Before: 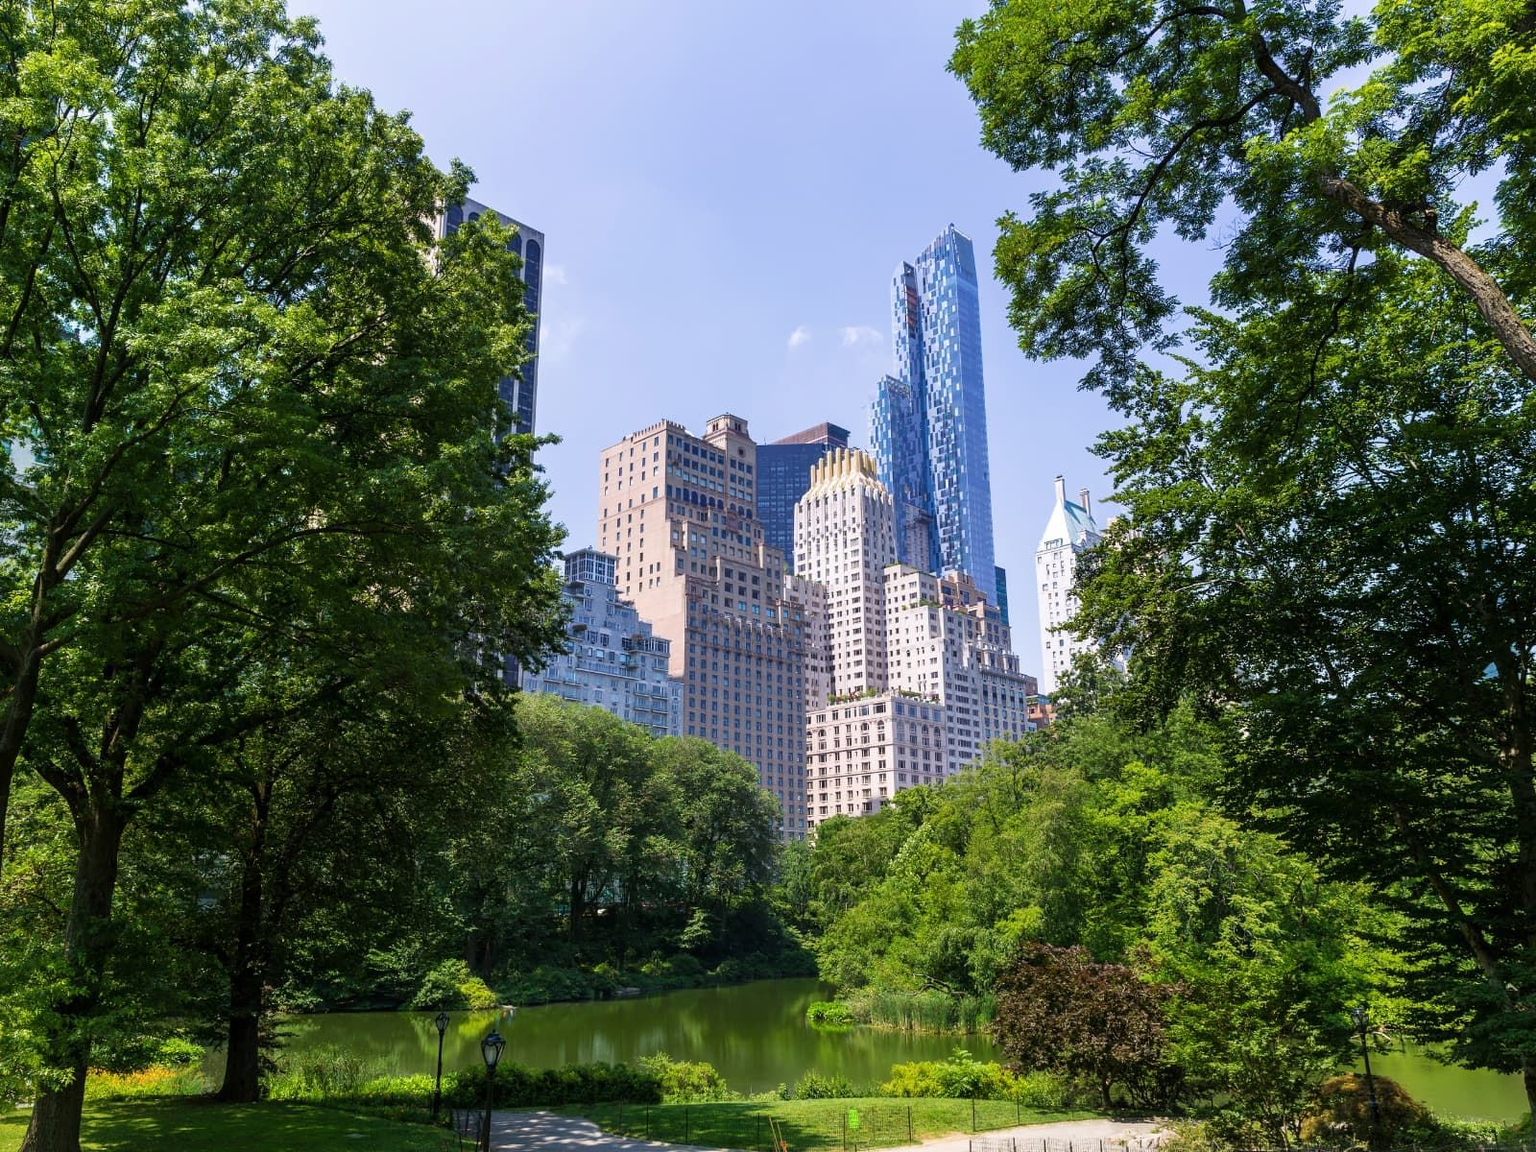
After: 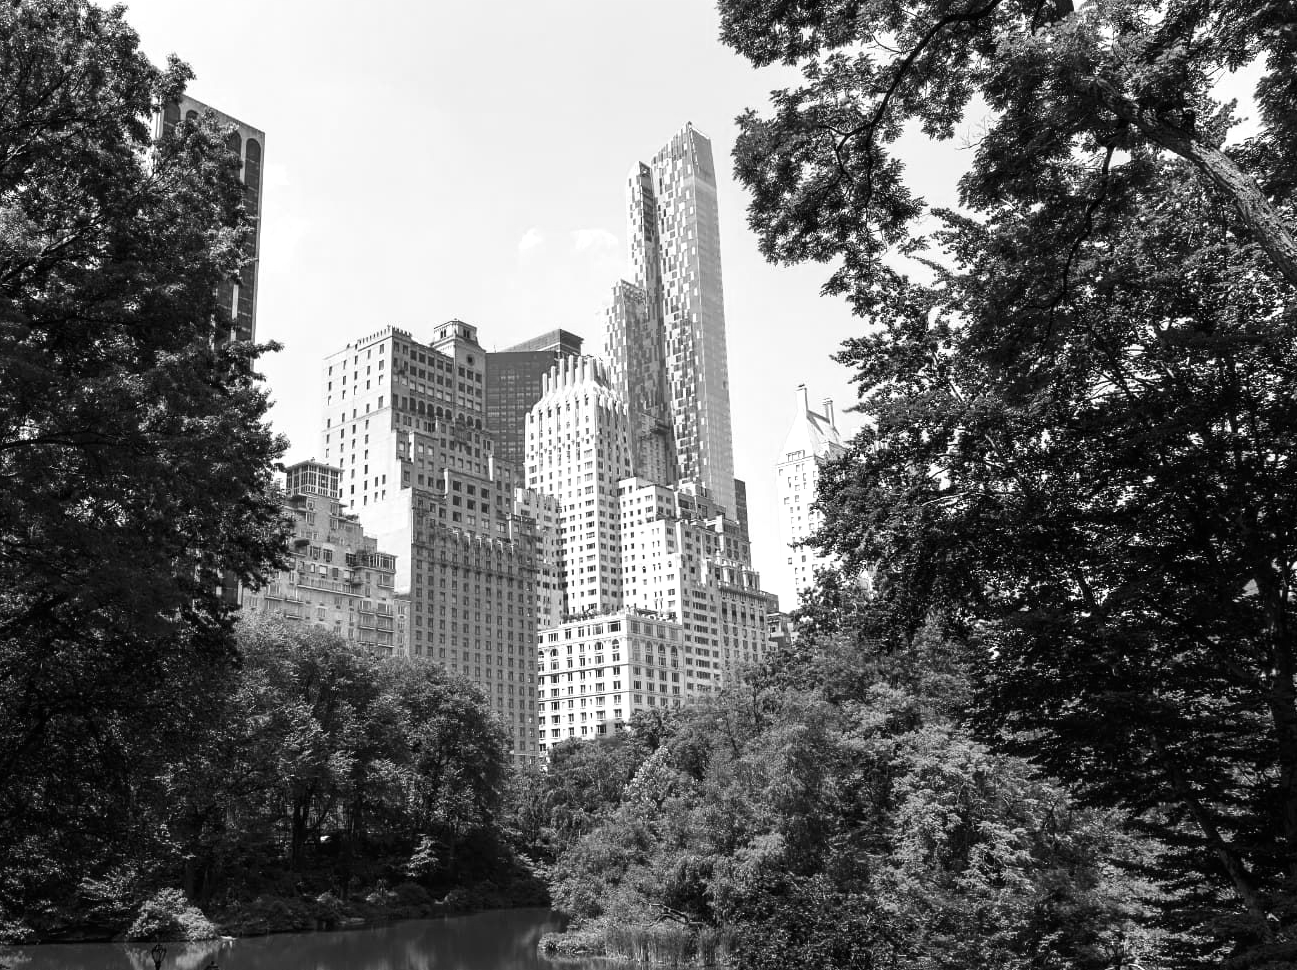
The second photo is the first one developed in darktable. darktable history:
contrast brightness saturation: contrast 0.125, brightness -0.055, saturation 0.16
color calibration: output gray [0.22, 0.42, 0.37, 0], illuminant same as pipeline (D50), adaptation XYZ, x 0.346, y 0.358, temperature 5012.43 K
tone equalizer: smoothing diameter 24.79%, edges refinement/feathering 13.18, preserve details guided filter
exposure: black level correction 0, exposure 0.499 EV, compensate highlight preservation false
crop: left 18.894%, top 9.323%, right 0.001%, bottom 9.781%
